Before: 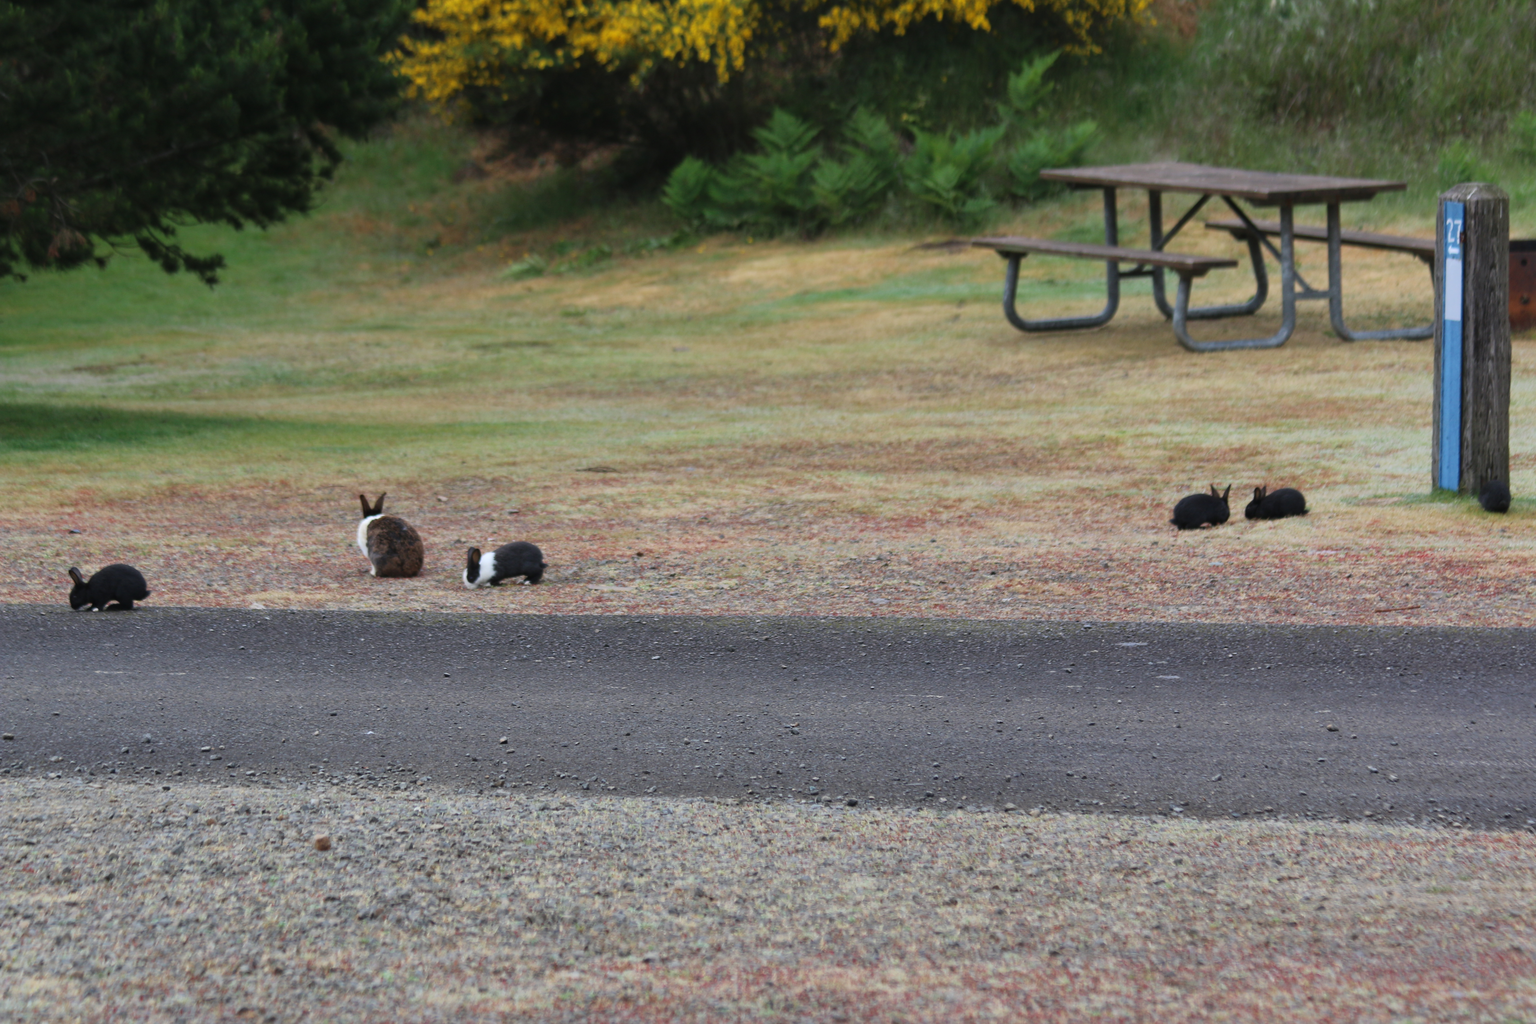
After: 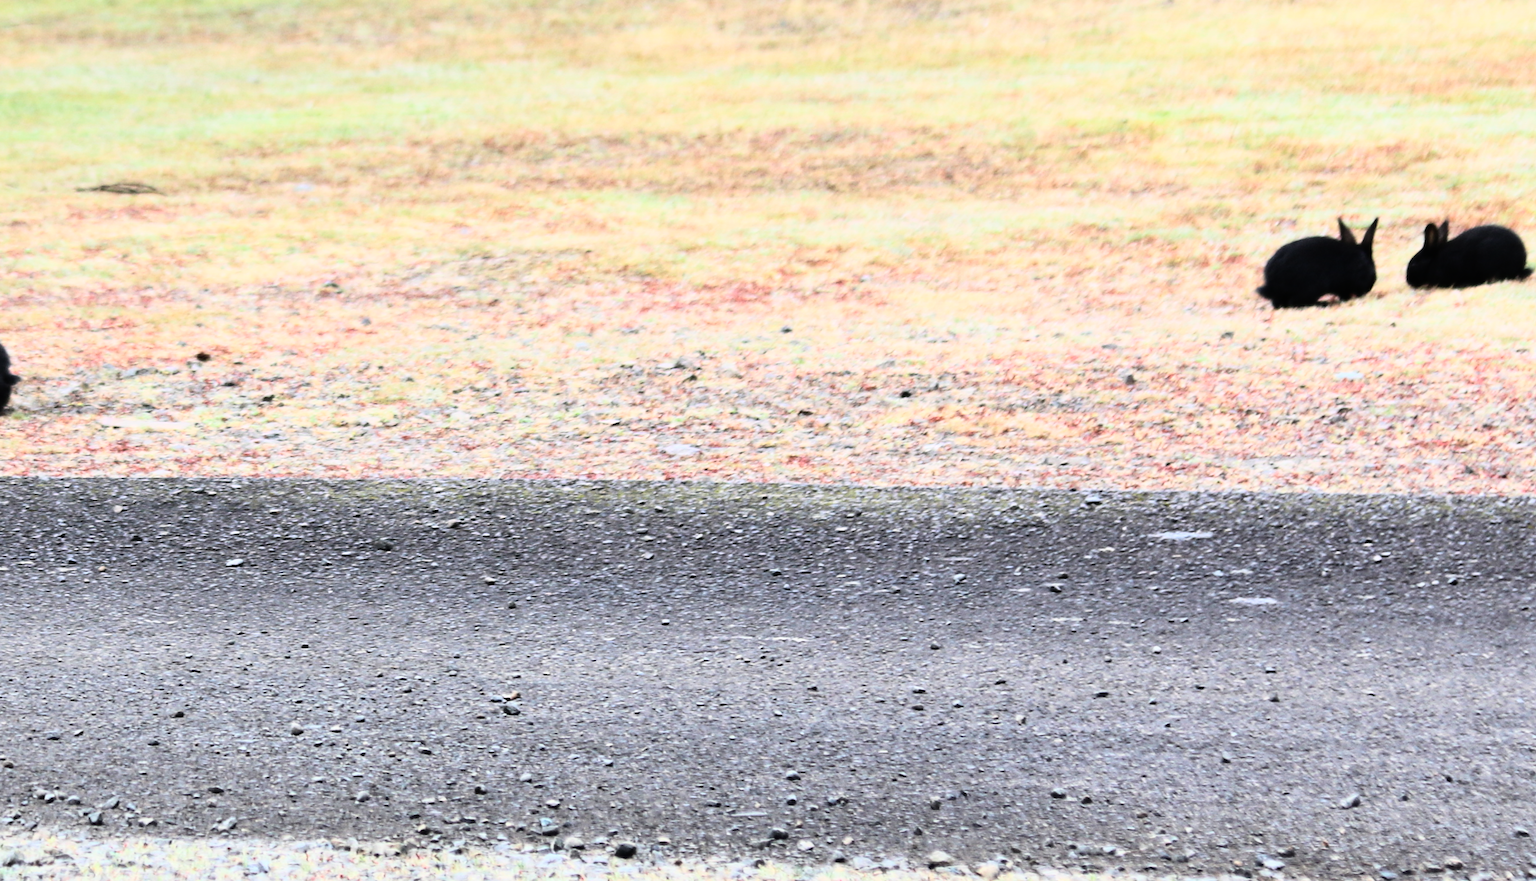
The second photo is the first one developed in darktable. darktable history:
crop: left 35.03%, top 36.625%, right 14.663%, bottom 20.057%
contrast brightness saturation: contrast 0.1, brightness 0.02, saturation 0.02
rgb curve: curves: ch0 [(0, 0) (0.21, 0.15) (0.24, 0.21) (0.5, 0.75) (0.75, 0.96) (0.89, 0.99) (1, 1)]; ch1 [(0, 0.02) (0.21, 0.13) (0.25, 0.2) (0.5, 0.67) (0.75, 0.9) (0.89, 0.97) (1, 1)]; ch2 [(0, 0.02) (0.21, 0.13) (0.25, 0.2) (0.5, 0.67) (0.75, 0.9) (0.89, 0.97) (1, 1)], compensate middle gray true
